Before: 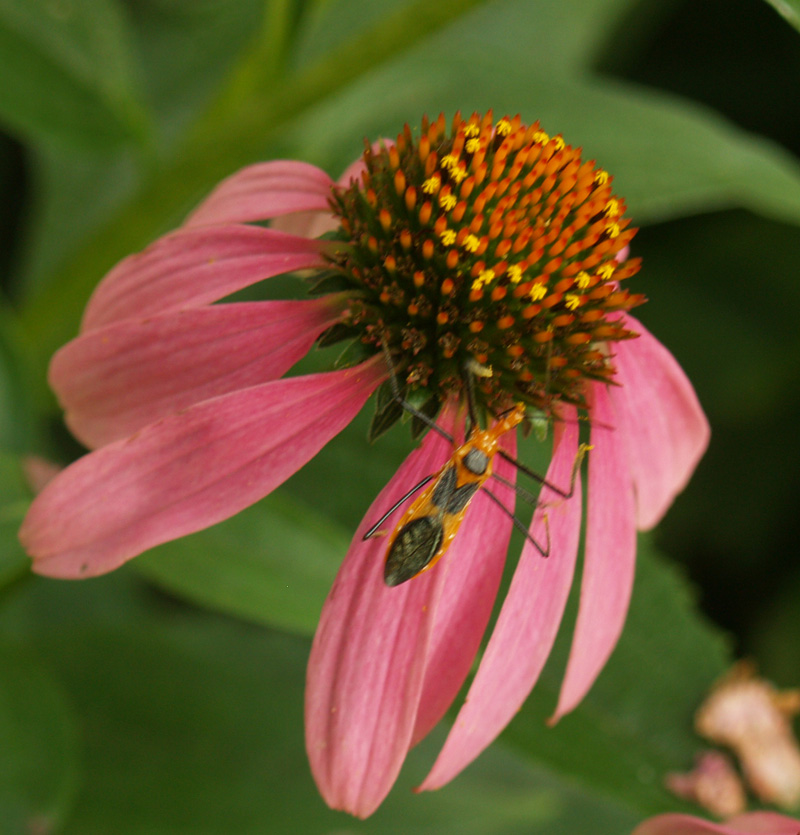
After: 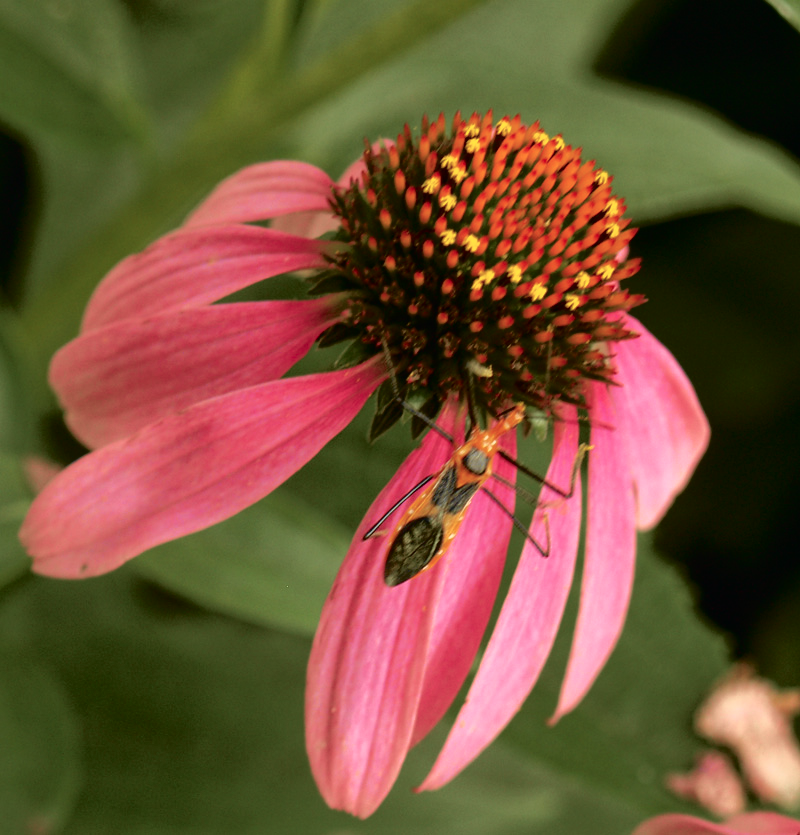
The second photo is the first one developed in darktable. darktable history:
tone curve: curves: ch0 [(0, 0) (0.105, 0.044) (0.195, 0.128) (0.283, 0.283) (0.384, 0.404) (0.485, 0.531) (0.638, 0.681) (0.795, 0.879) (1, 0.977)]; ch1 [(0, 0) (0.161, 0.092) (0.35, 0.33) (0.379, 0.401) (0.456, 0.469) (0.498, 0.503) (0.531, 0.537) (0.596, 0.621) (0.635, 0.671) (1, 1)]; ch2 [(0, 0) (0.371, 0.362) (0.437, 0.437) (0.483, 0.484) (0.53, 0.515) (0.56, 0.58) (0.622, 0.606) (1, 1)], color space Lab, independent channels, preserve colors none
